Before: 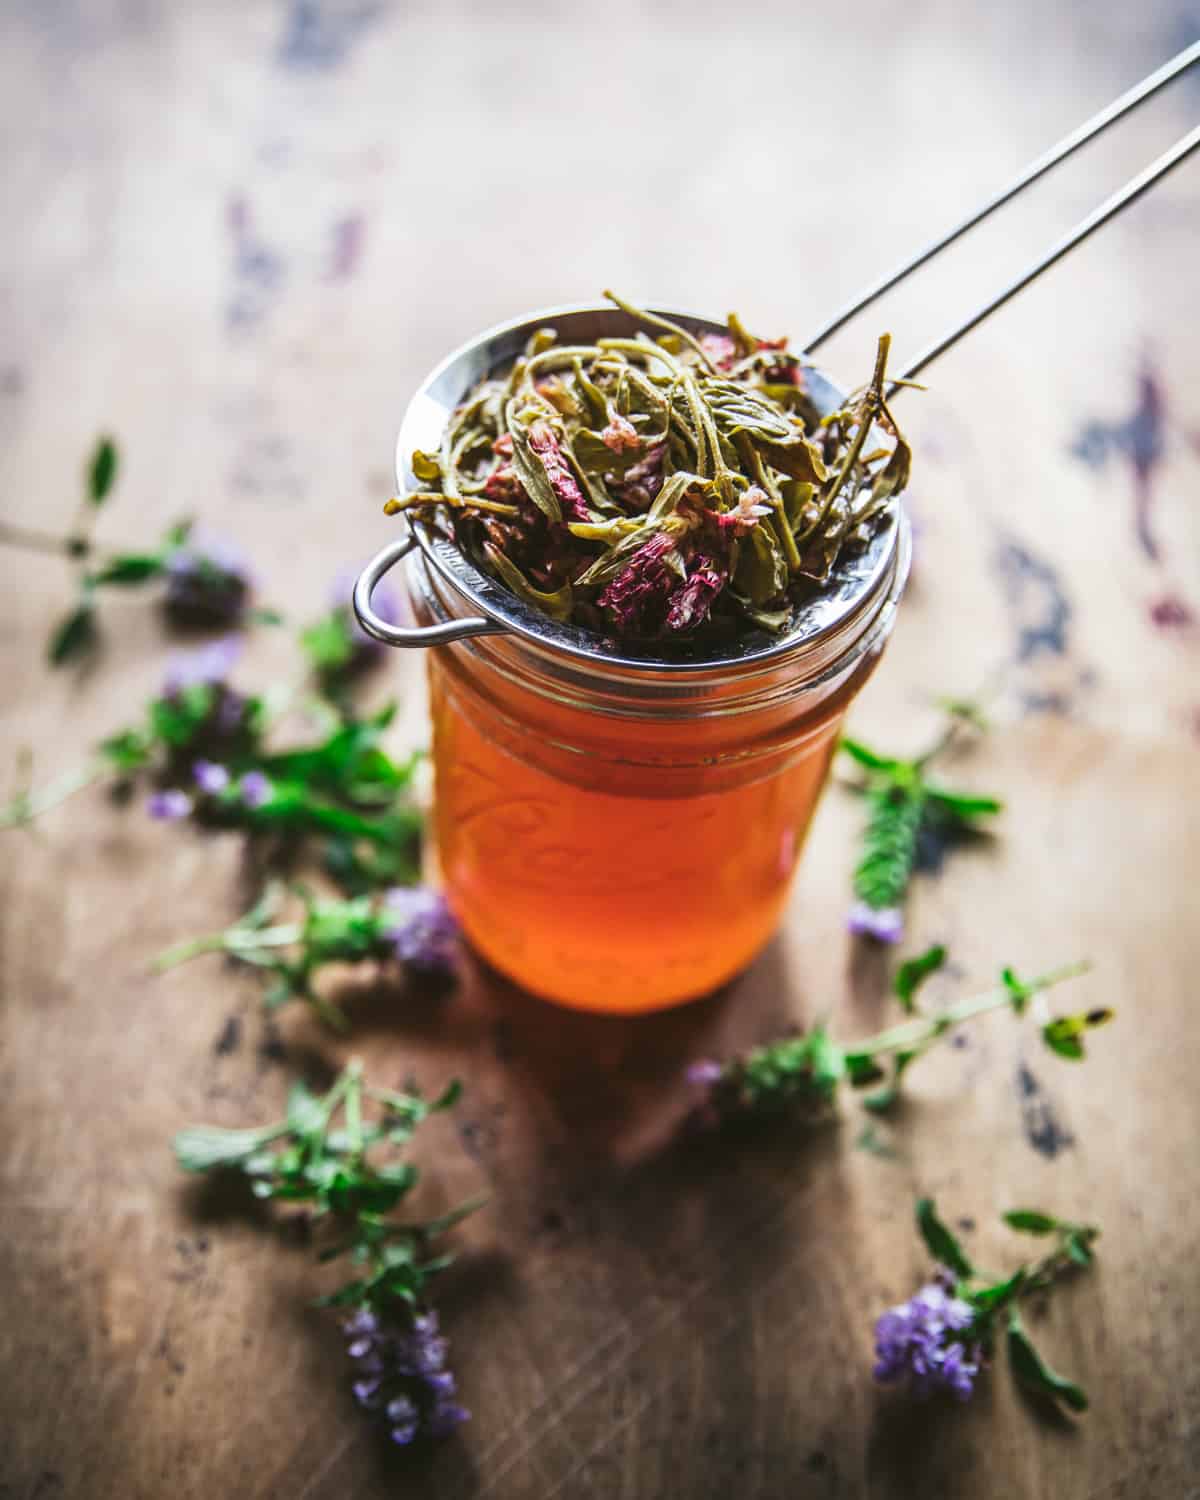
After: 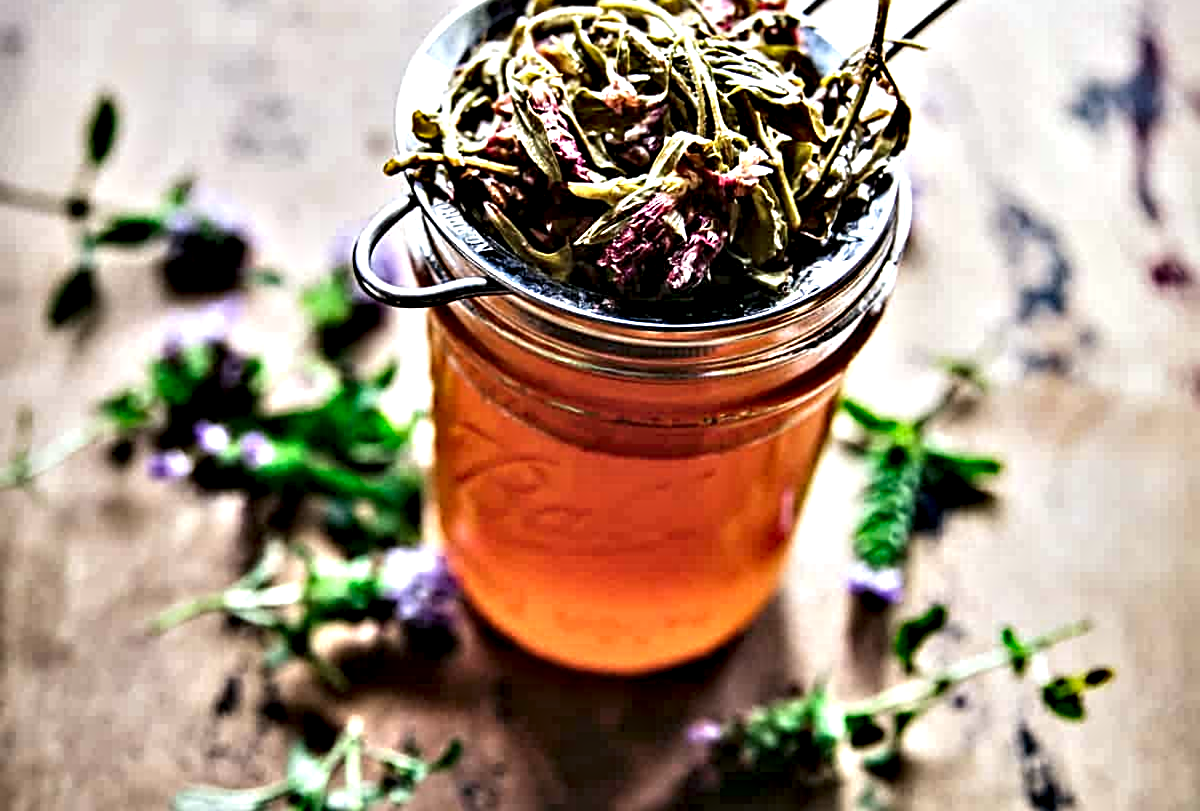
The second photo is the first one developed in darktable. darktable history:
contrast equalizer: octaves 7, y [[0.48, 0.654, 0.731, 0.706, 0.772, 0.382], [0.55 ×6], [0 ×6], [0 ×6], [0 ×6]]
crop and rotate: top 22.676%, bottom 23.215%
sharpen: amount 0.493
